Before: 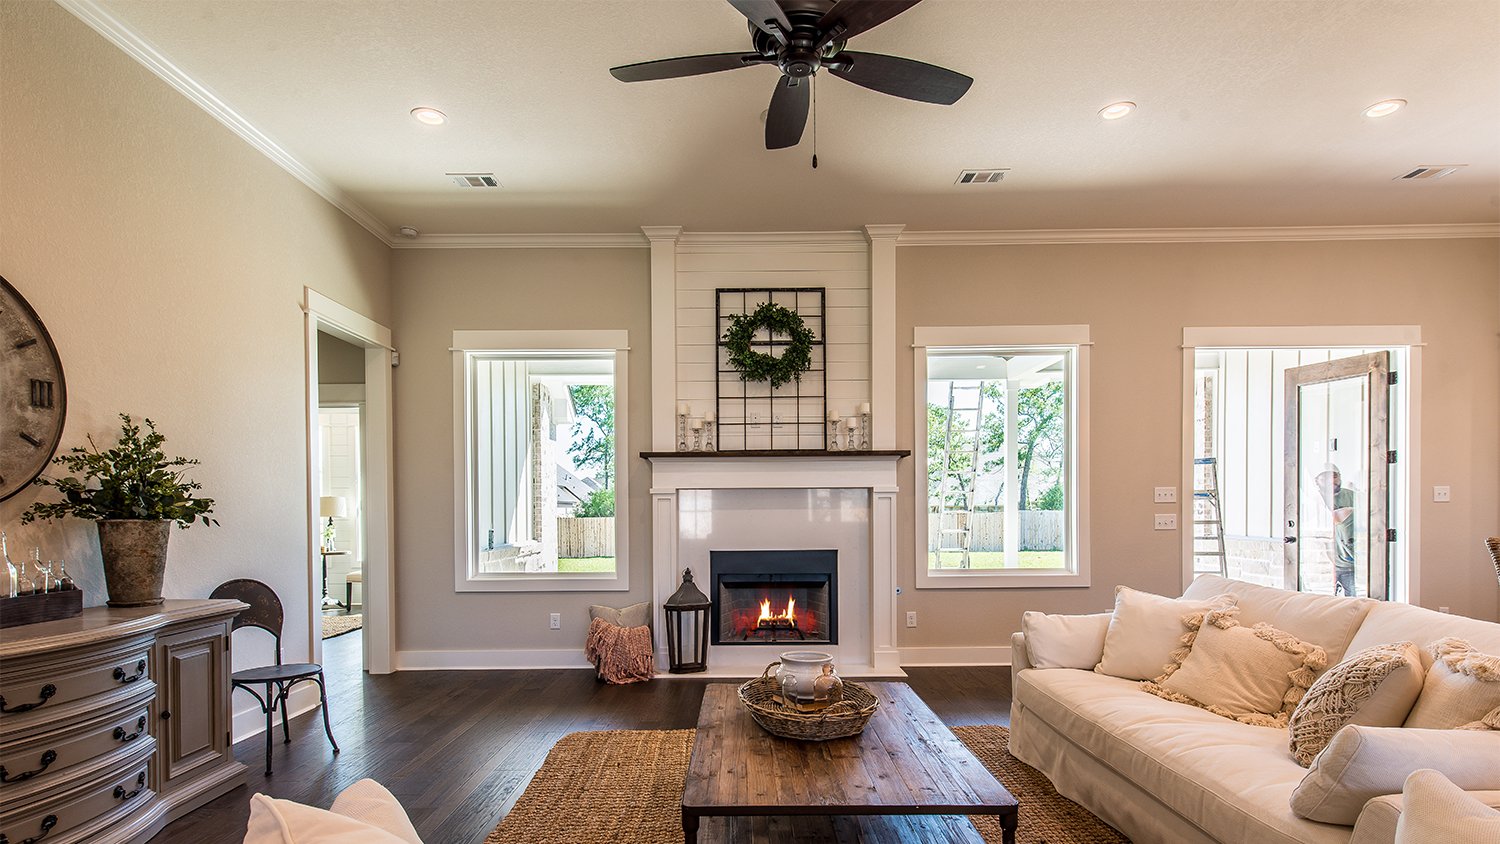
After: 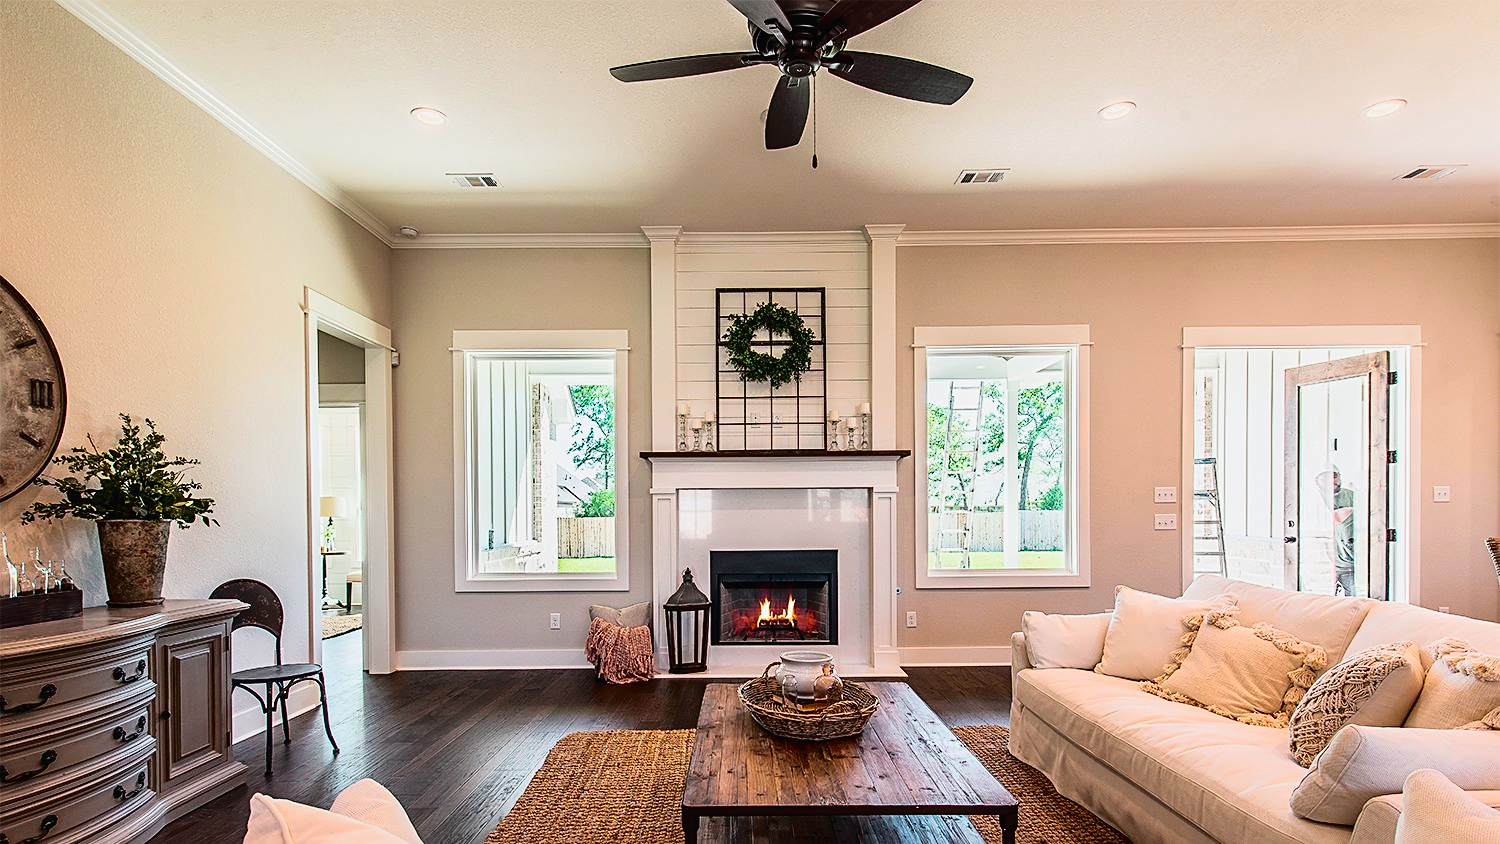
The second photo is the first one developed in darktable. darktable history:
sharpen: on, module defaults
tone curve: curves: ch0 [(0, 0.014) (0.17, 0.099) (0.398, 0.423) (0.728, 0.808) (0.877, 0.91) (0.99, 0.955)]; ch1 [(0, 0) (0.377, 0.325) (0.493, 0.491) (0.505, 0.504) (0.515, 0.515) (0.554, 0.575) (0.623, 0.643) (0.701, 0.718) (1, 1)]; ch2 [(0, 0) (0.423, 0.453) (0.481, 0.485) (0.501, 0.501) (0.531, 0.527) (0.586, 0.597) (0.663, 0.706) (0.717, 0.753) (1, 0.991)], color space Lab, independent channels, preserve colors none
